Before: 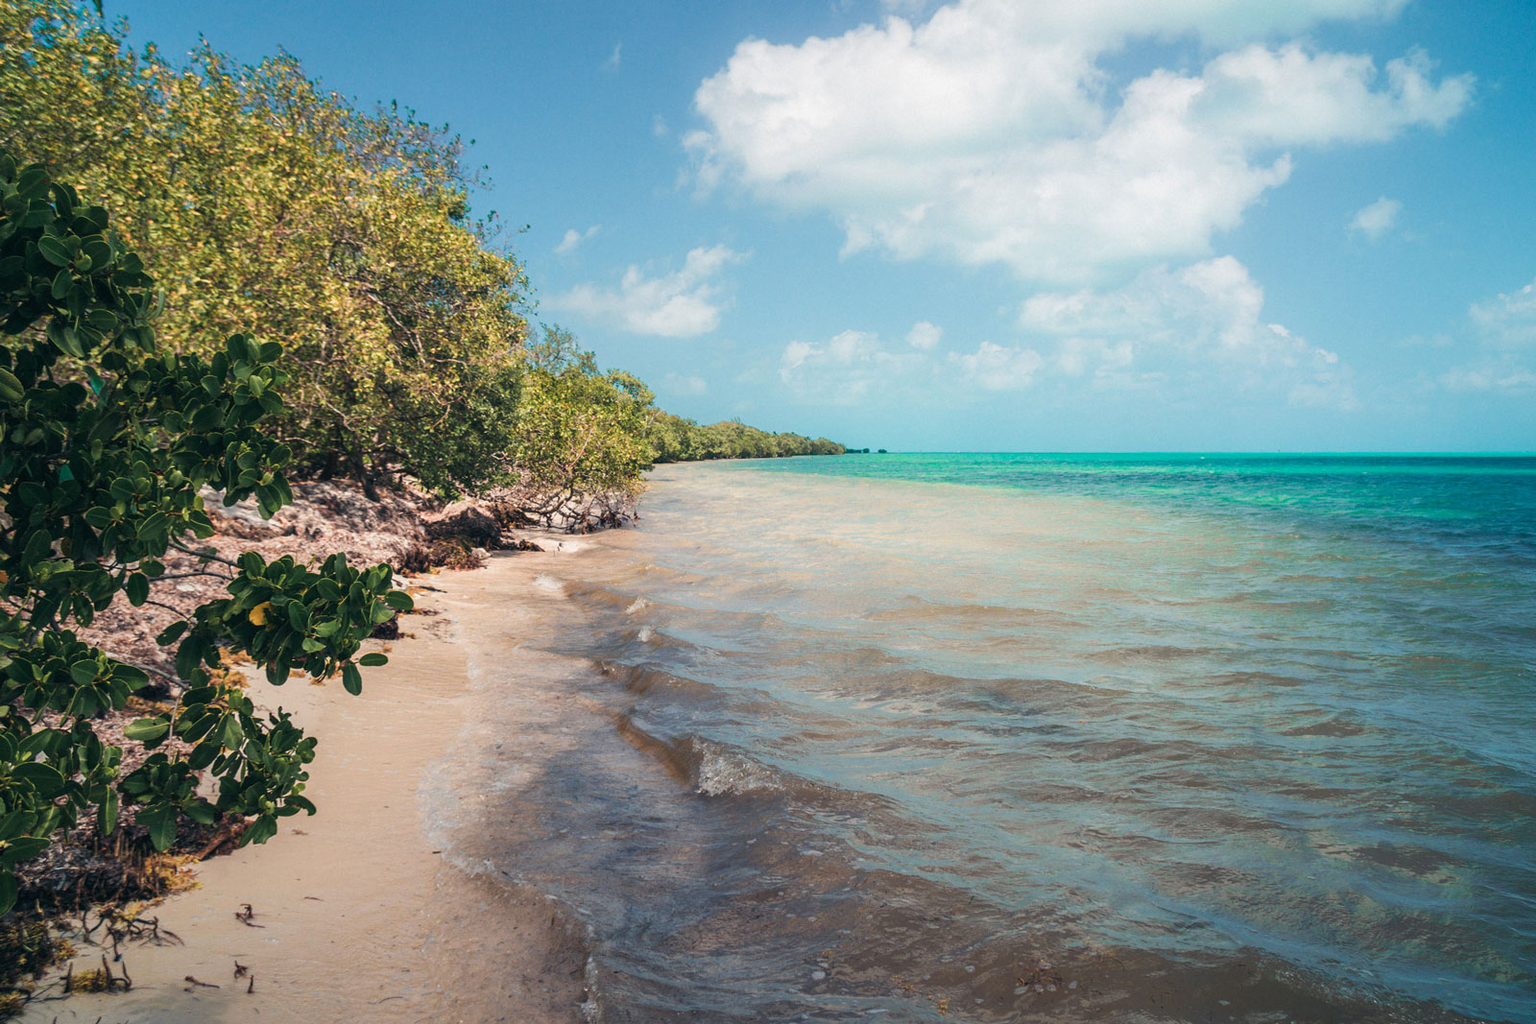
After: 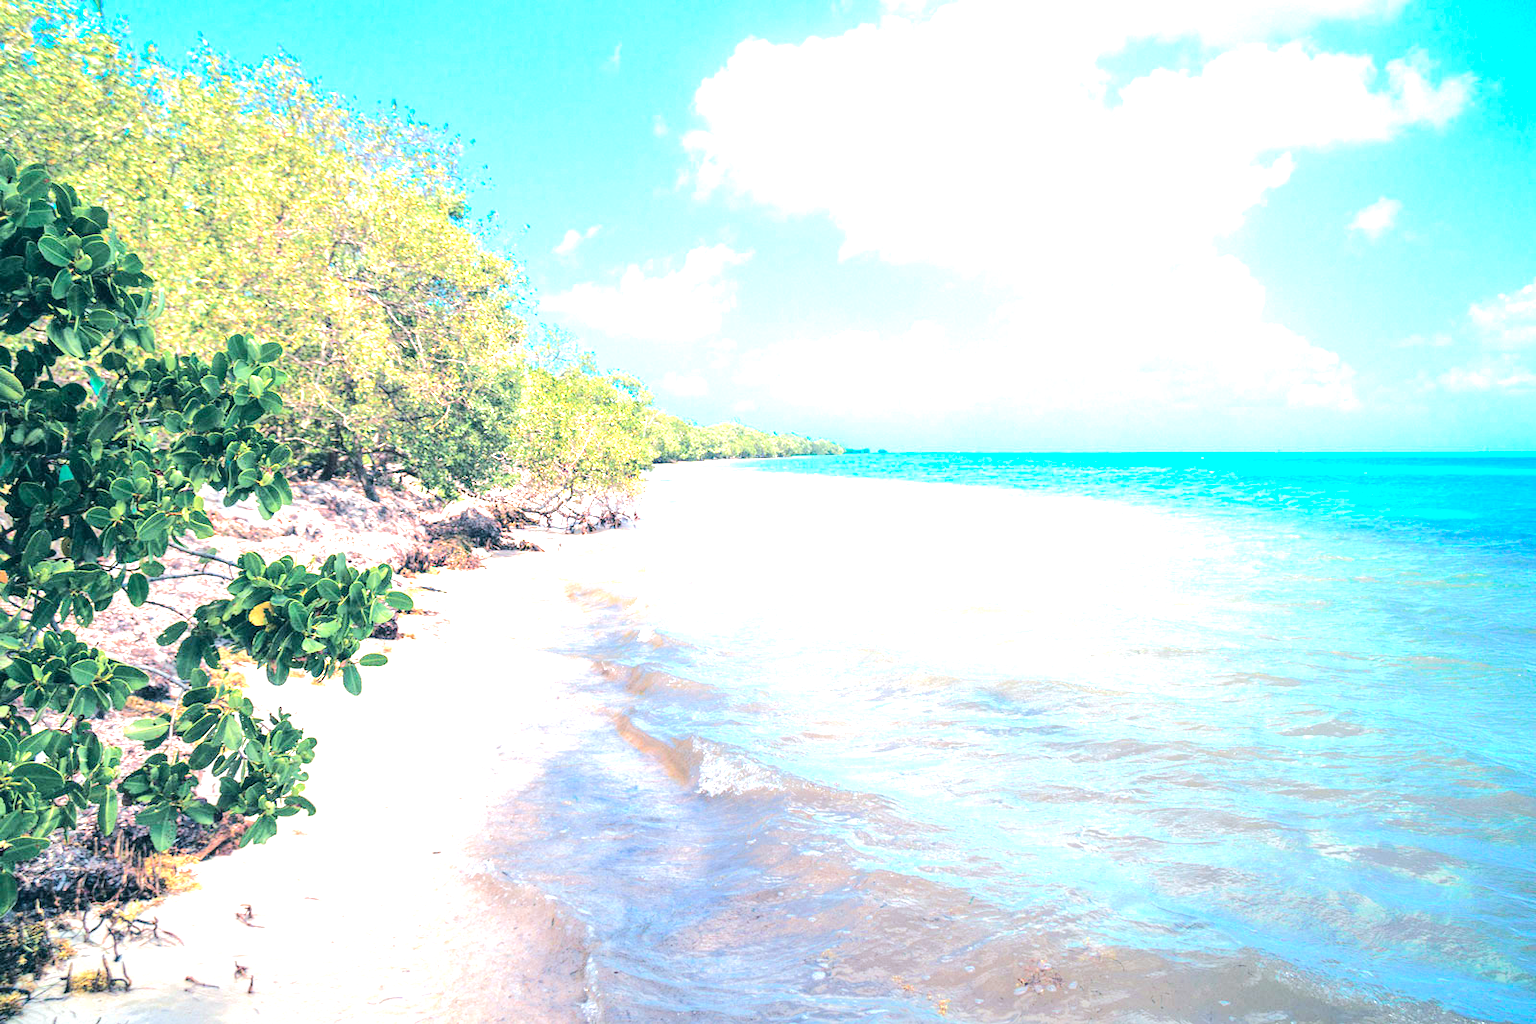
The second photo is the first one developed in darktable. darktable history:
color calibration: x 0.369, y 0.382, temperature 4314.2 K
tone equalizer: -7 EV 0.161 EV, -6 EV 0.613 EV, -5 EV 1.14 EV, -4 EV 1.36 EV, -3 EV 1.16 EV, -2 EV 0.6 EV, -1 EV 0.167 EV, edges refinement/feathering 500, mask exposure compensation -1.57 EV, preserve details no
exposure: black level correction 0.001, exposure 1.83 EV, compensate exposure bias true, compensate highlight preservation false
